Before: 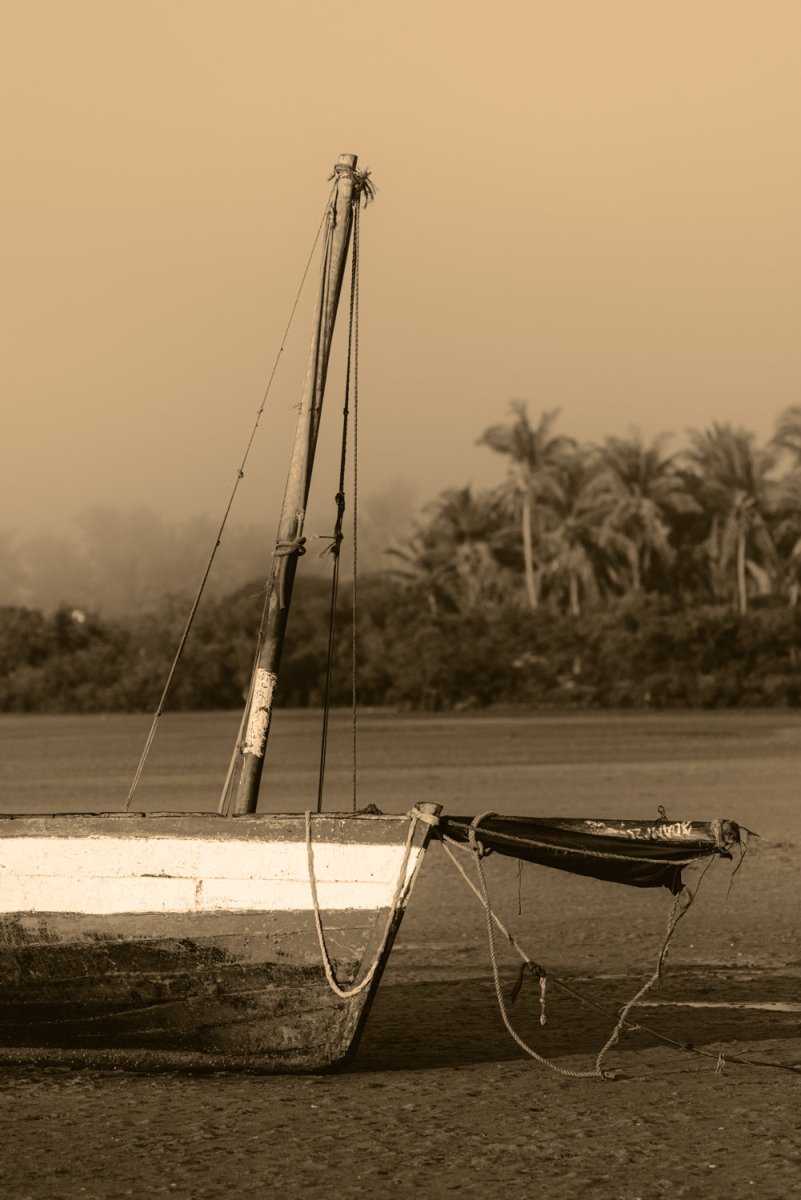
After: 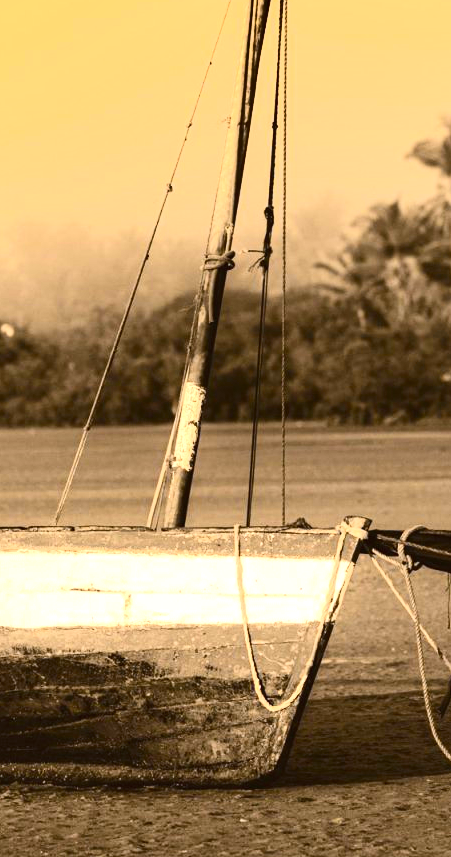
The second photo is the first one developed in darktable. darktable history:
exposure: black level correction 0, exposure 1.1 EV, compensate exposure bias true, compensate highlight preservation false
crop: left 8.966%, top 23.852%, right 34.699%, bottom 4.703%
tone curve: curves: ch0 [(0, 0.001) (0.139, 0.096) (0.311, 0.278) (0.495, 0.531) (0.718, 0.816) (0.841, 0.909) (1, 0.967)]; ch1 [(0, 0) (0.272, 0.249) (0.388, 0.385) (0.469, 0.456) (0.495, 0.497) (0.538, 0.554) (0.578, 0.605) (0.707, 0.778) (1, 1)]; ch2 [(0, 0) (0.125, 0.089) (0.353, 0.329) (0.443, 0.408) (0.502, 0.499) (0.557, 0.542) (0.608, 0.635) (1, 1)], color space Lab, independent channels, preserve colors none
shadows and highlights: soften with gaussian
